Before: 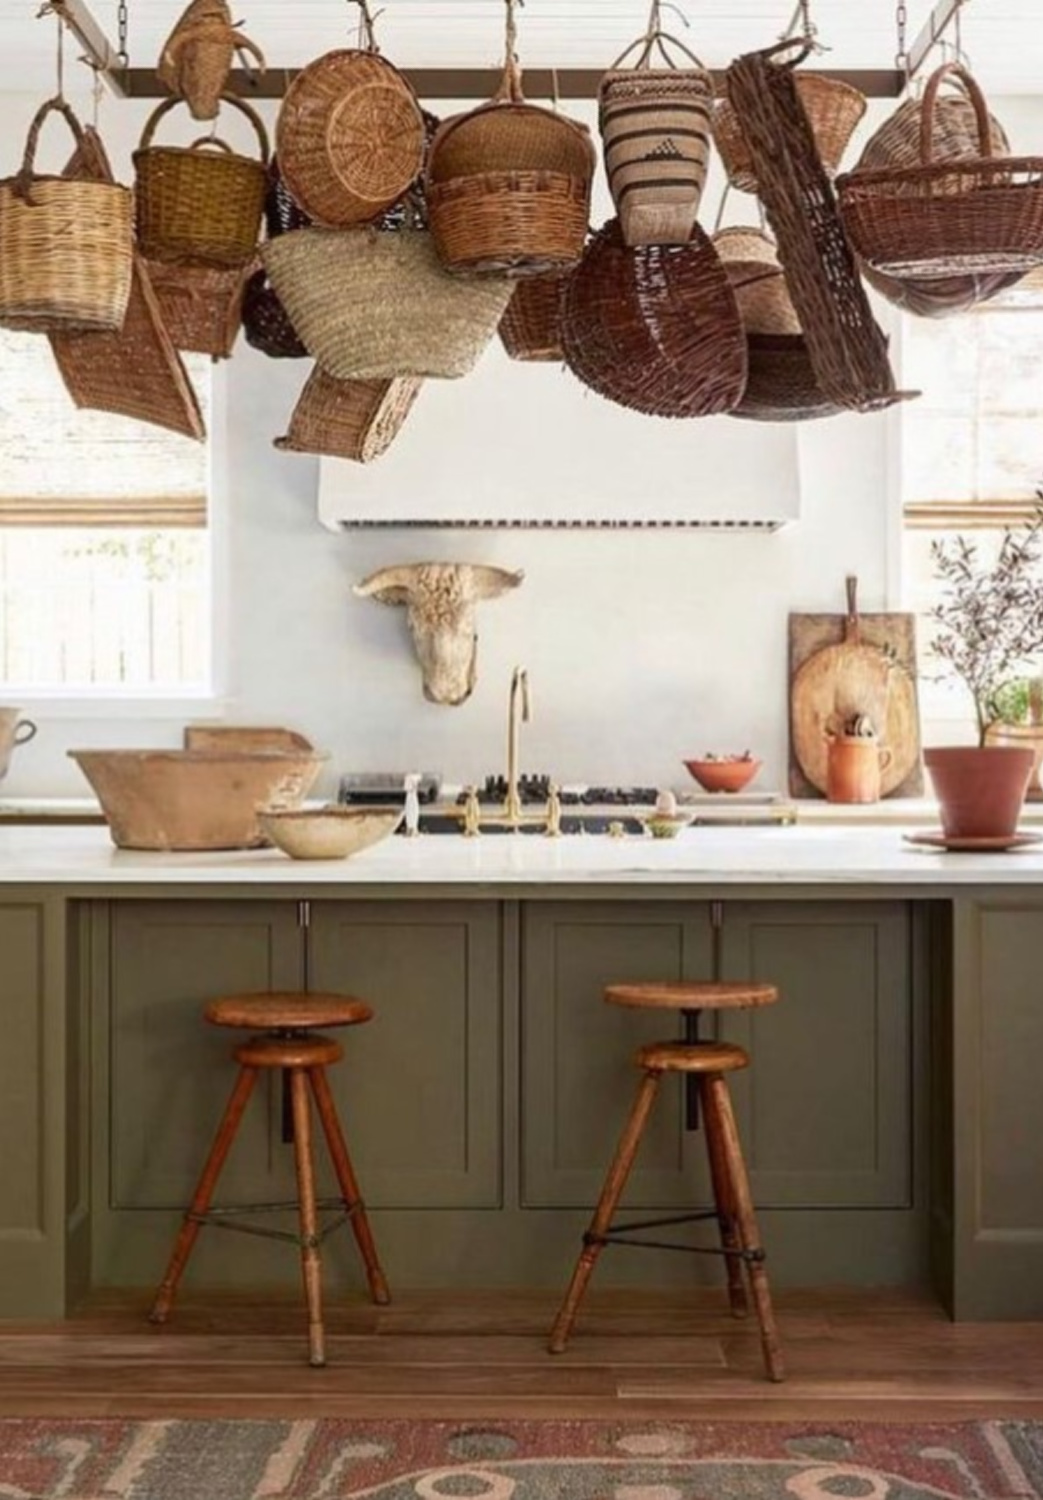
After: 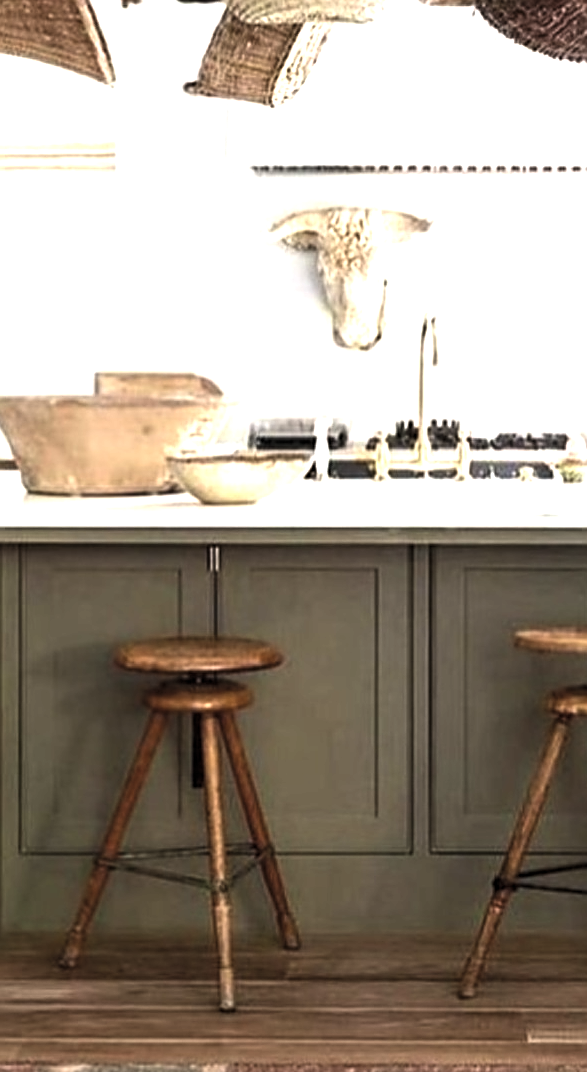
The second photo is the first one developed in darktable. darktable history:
sharpen: on, module defaults
color zones: curves: ch1 [(0.113, 0.438) (0.75, 0.5)]; ch2 [(0.12, 0.526) (0.75, 0.5)]
crop: left 8.651%, top 23.714%, right 35.023%, bottom 4.763%
levels: levels [0.044, 0.475, 0.791]
contrast brightness saturation: contrast 0.136, brightness 0.223
